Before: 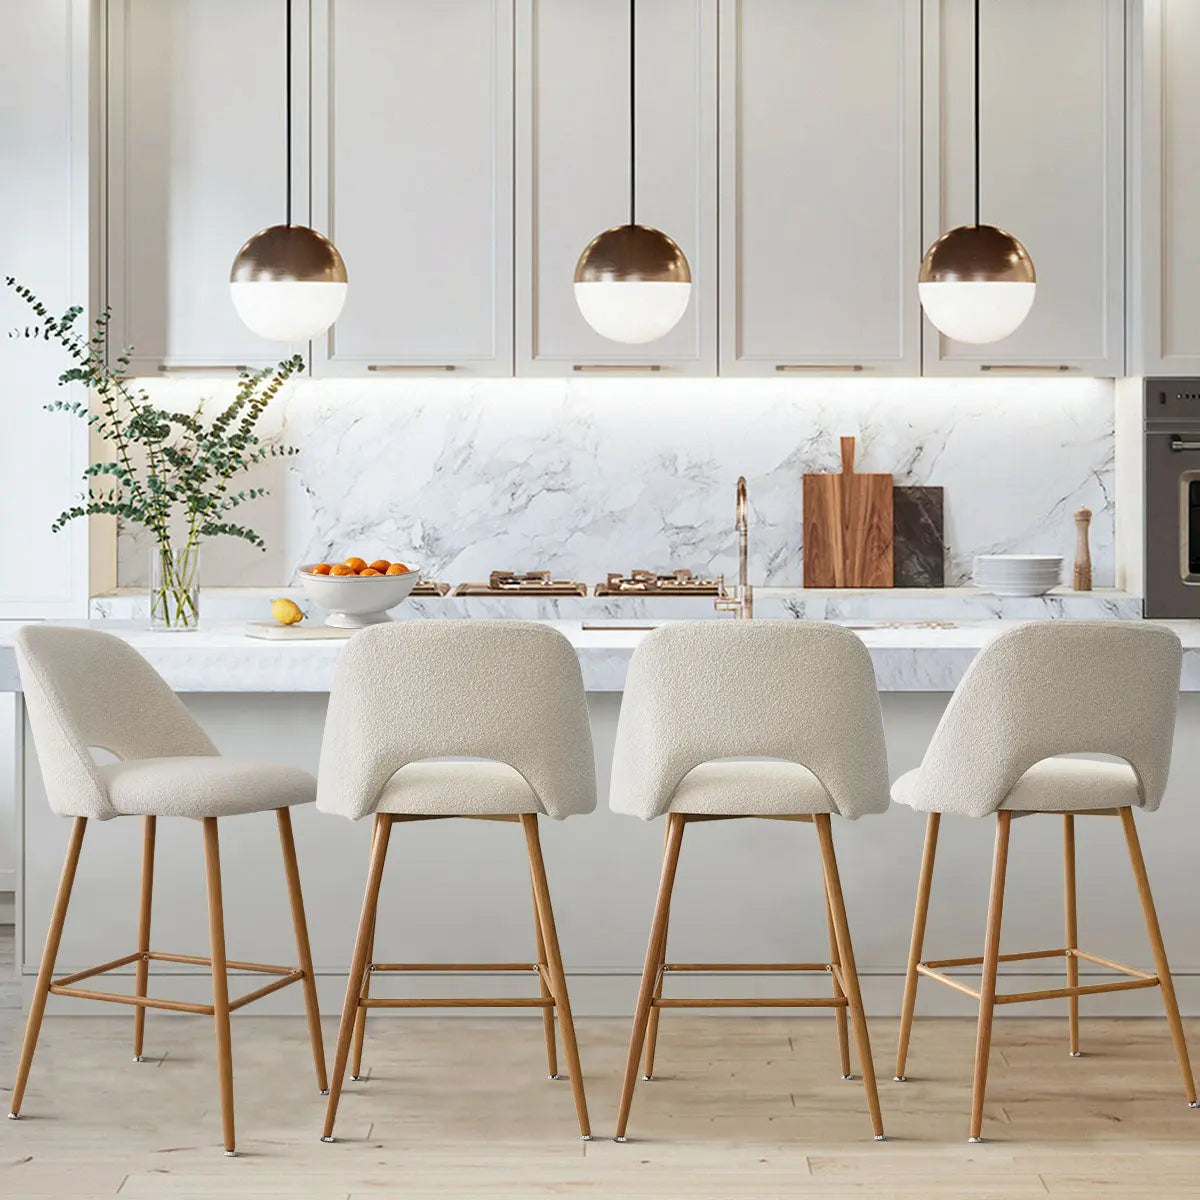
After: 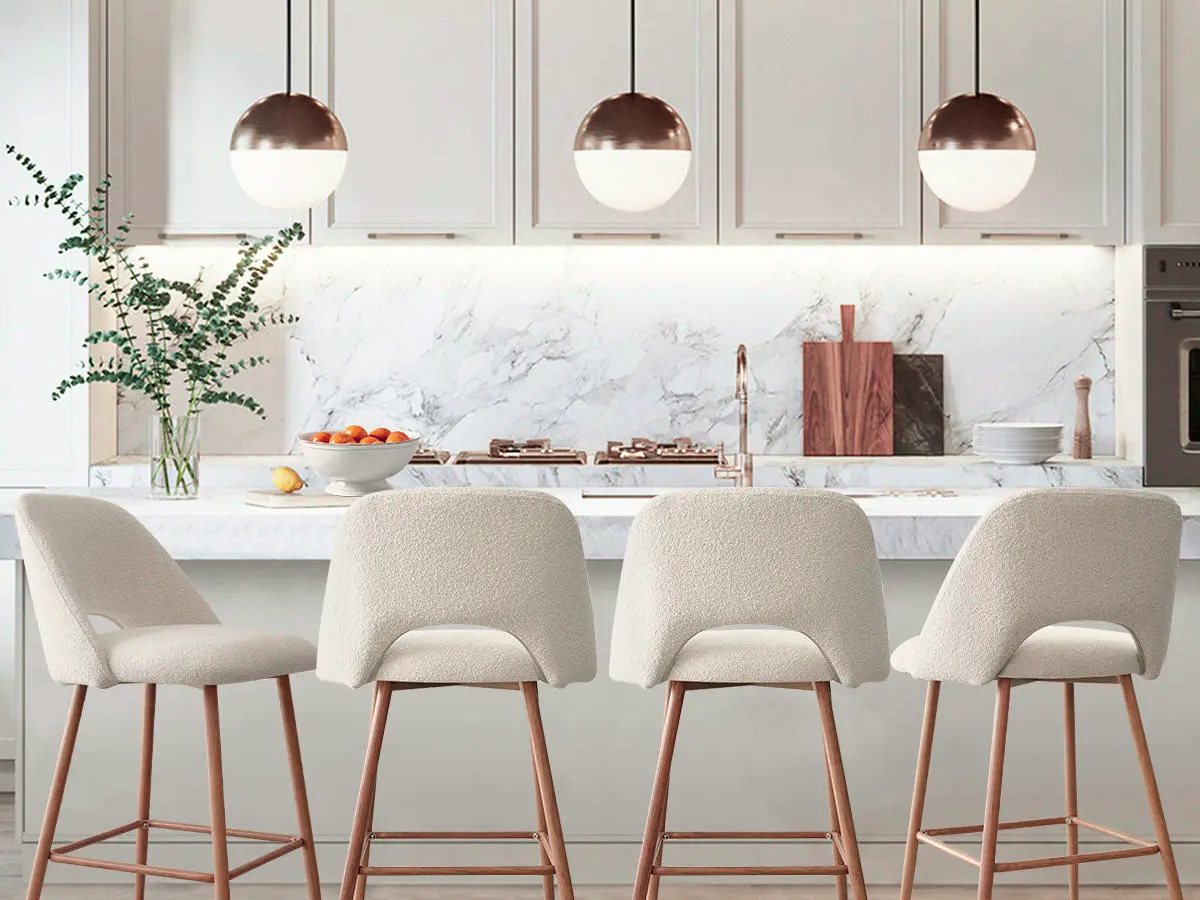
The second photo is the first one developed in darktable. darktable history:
tone curve: curves: ch0 [(0, 0.021) (0.059, 0.053) (0.197, 0.191) (0.32, 0.311) (0.495, 0.505) (0.725, 0.731) (0.89, 0.919) (1, 1)]; ch1 [(0, 0) (0.094, 0.081) (0.285, 0.299) (0.401, 0.424) (0.453, 0.439) (0.495, 0.496) (0.54, 0.55) (0.615, 0.637) (0.657, 0.683) (1, 1)]; ch2 [(0, 0) (0.257, 0.217) (0.43, 0.421) (0.498, 0.507) (0.547, 0.539) (0.595, 0.56) (0.644, 0.599) (1, 1)], color space Lab, independent channels, preserve colors none
crop: top 11.038%, bottom 13.962%
